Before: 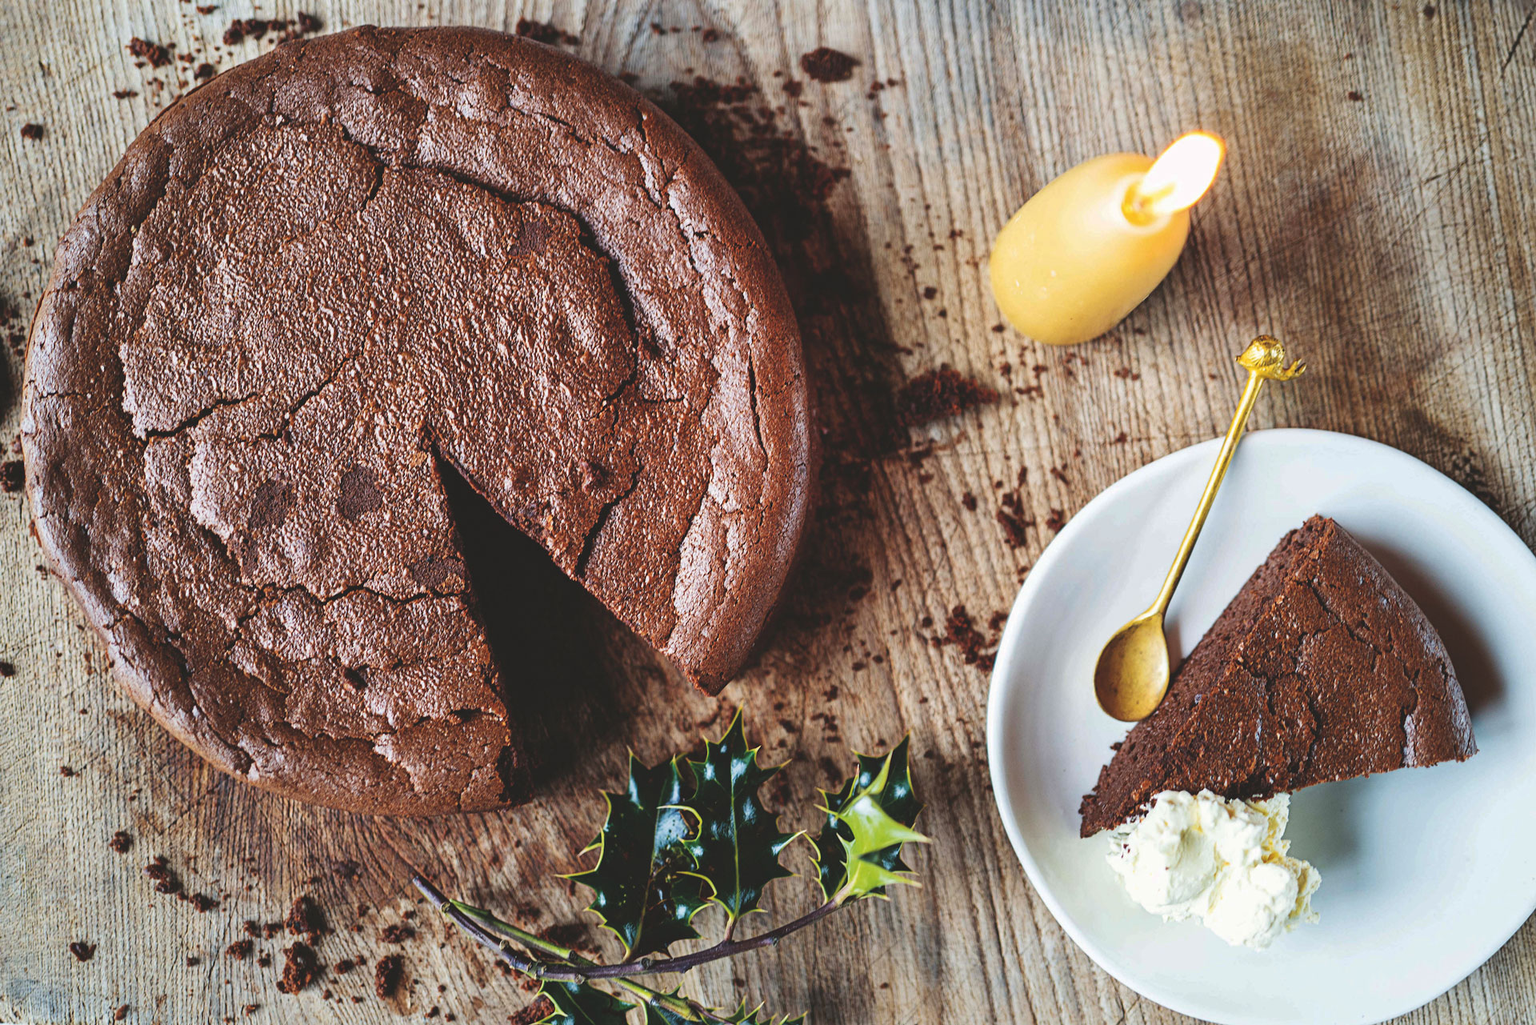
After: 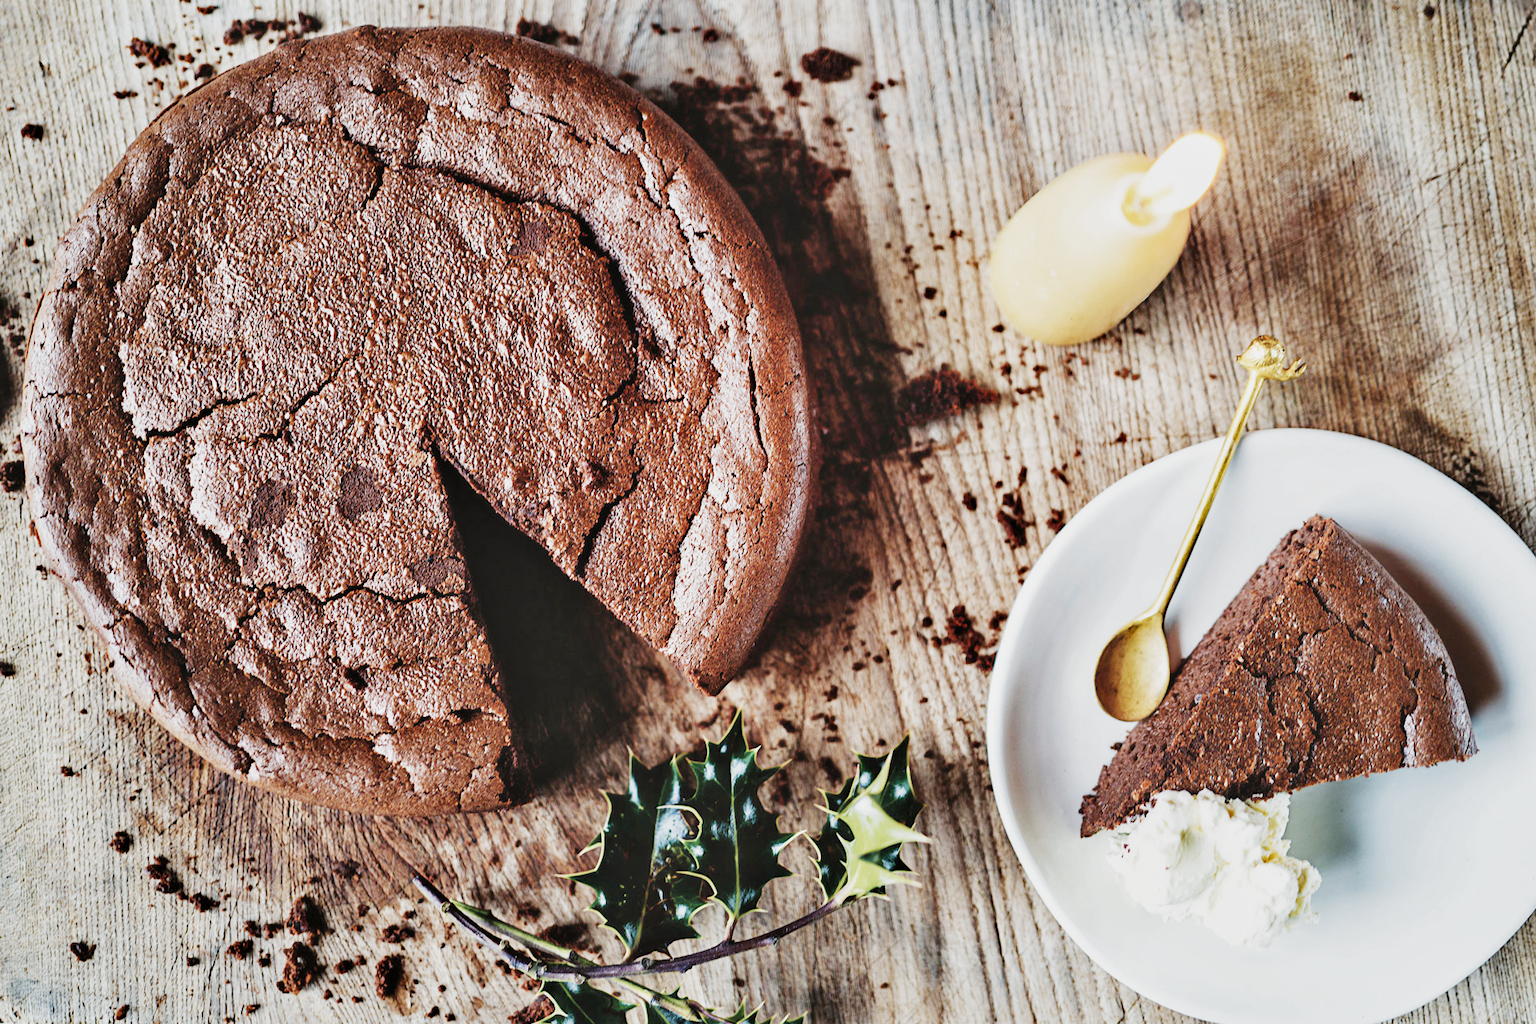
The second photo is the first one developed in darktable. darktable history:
filmic rgb: black relative exposure -7.09 EV, white relative exposure 5.35 EV, hardness 3.02, preserve chrominance no, color science v4 (2020)
contrast equalizer: y [[0.513, 0.565, 0.608, 0.562, 0.512, 0.5], [0.5 ×6], [0.5, 0.5, 0.5, 0.528, 0.598, 0.658], [0 ×6], [0 ×6]]
exposure: exposure 0.995 EV, compensate exposure bias true, compensate highlight preservation false
